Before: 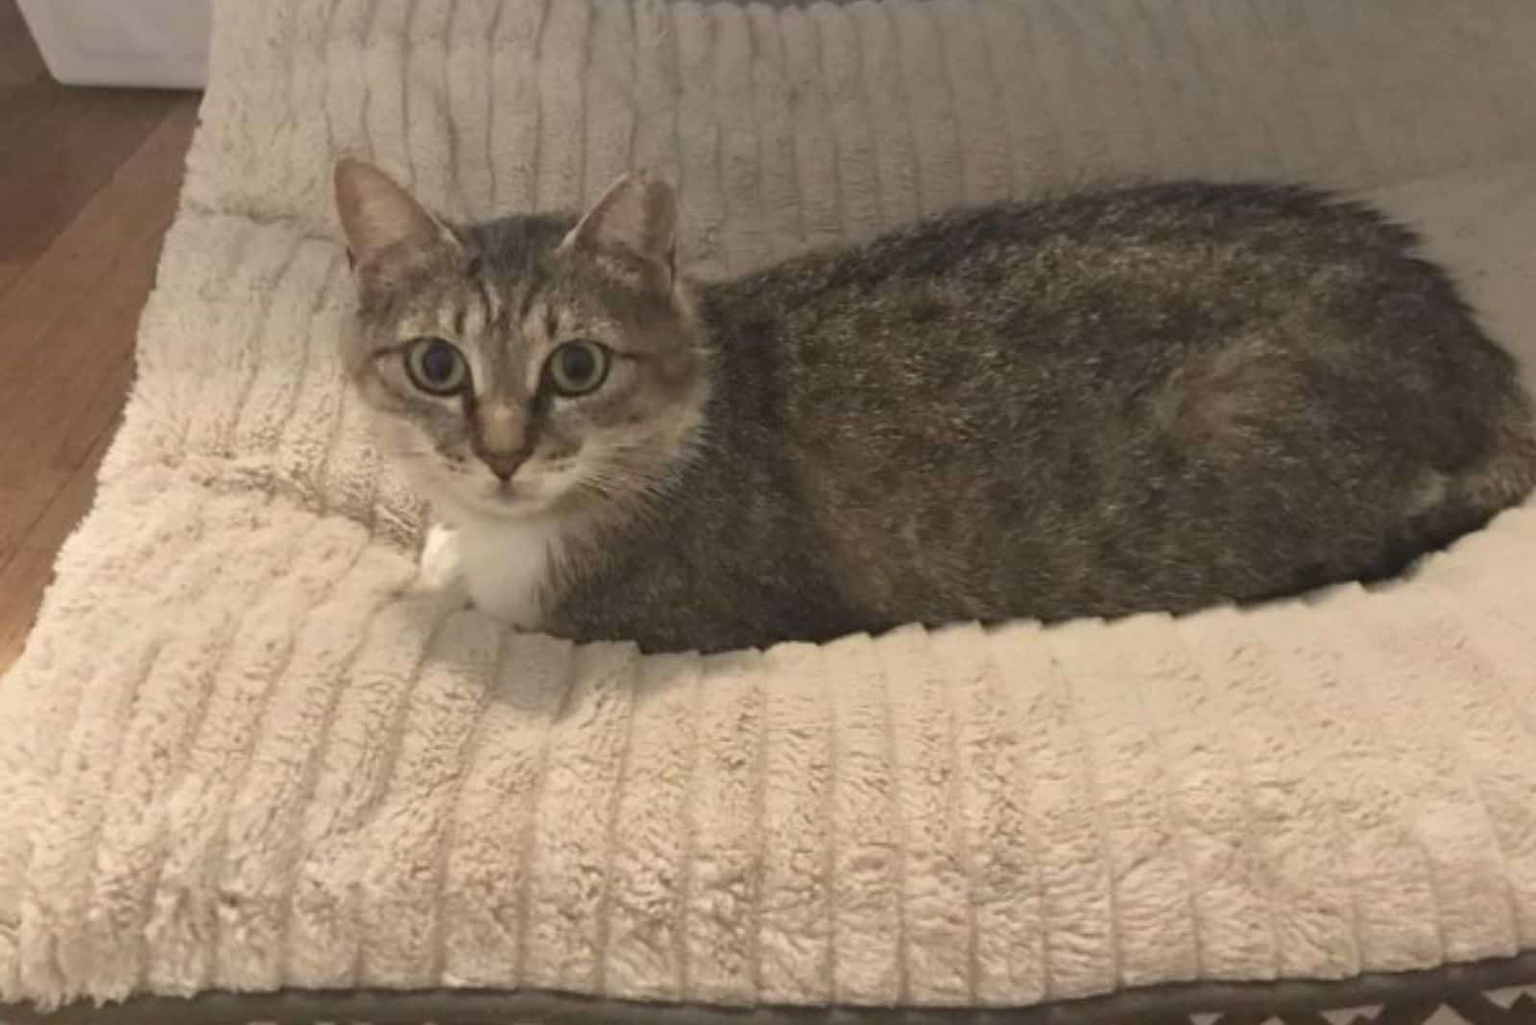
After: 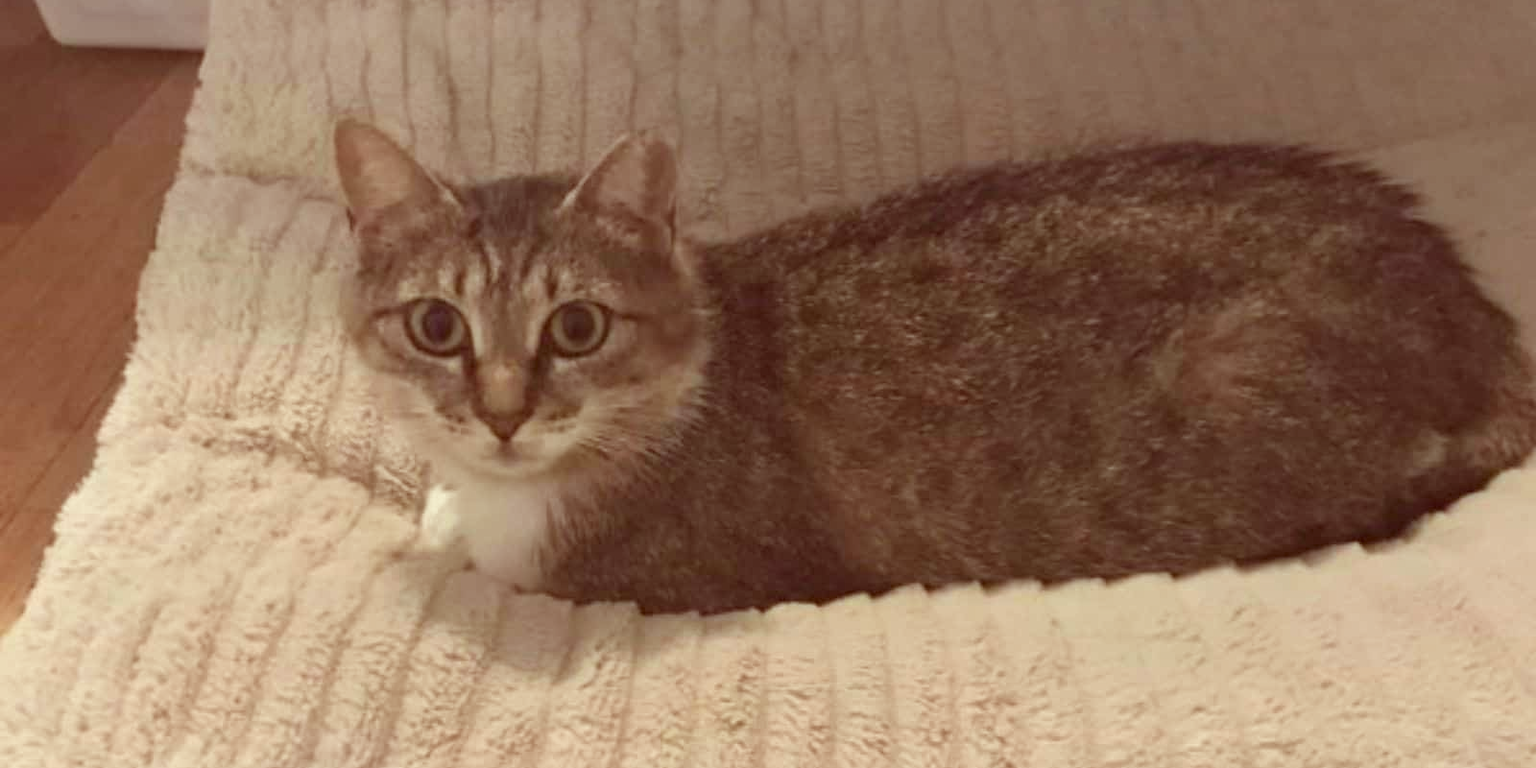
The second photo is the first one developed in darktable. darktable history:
color correction: highlights a* -7.23, highlights b* -0.161, shadows a* 20.08, shadows b* 11.73
crop: top 3.857%, bottom 21.132%
